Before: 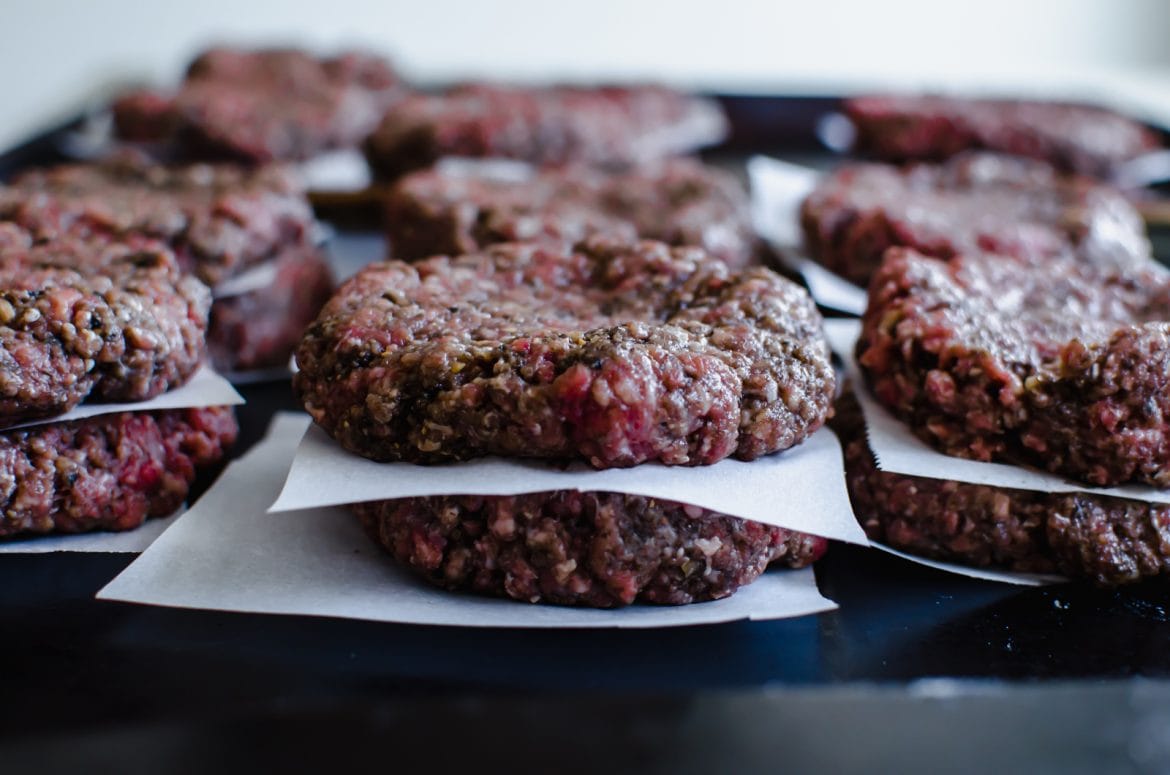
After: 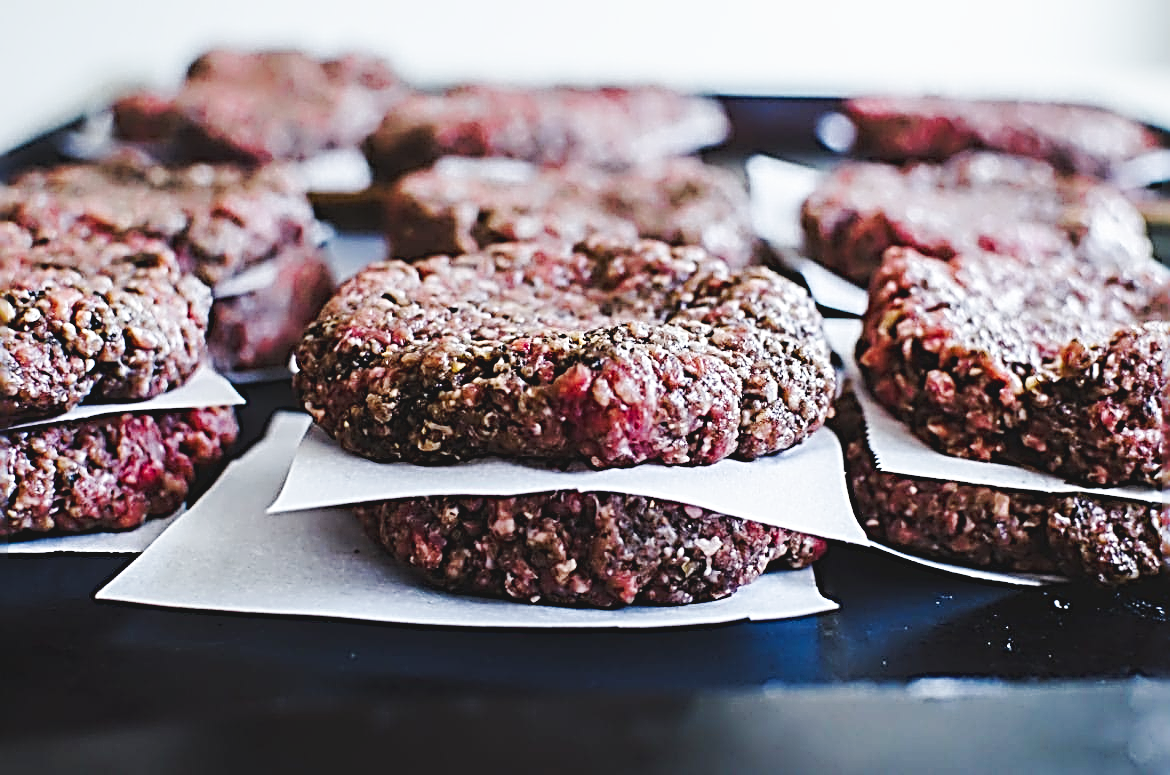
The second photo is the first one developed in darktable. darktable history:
sharpen: radius 3.158, amount 1.731
base curve: curves: ch0 [(0, 0.007) (0.028, 0.063) (0.121, 0.311) (0.46, 0.743) (0.859, 0.957) (1, 1)], preserve colors none
